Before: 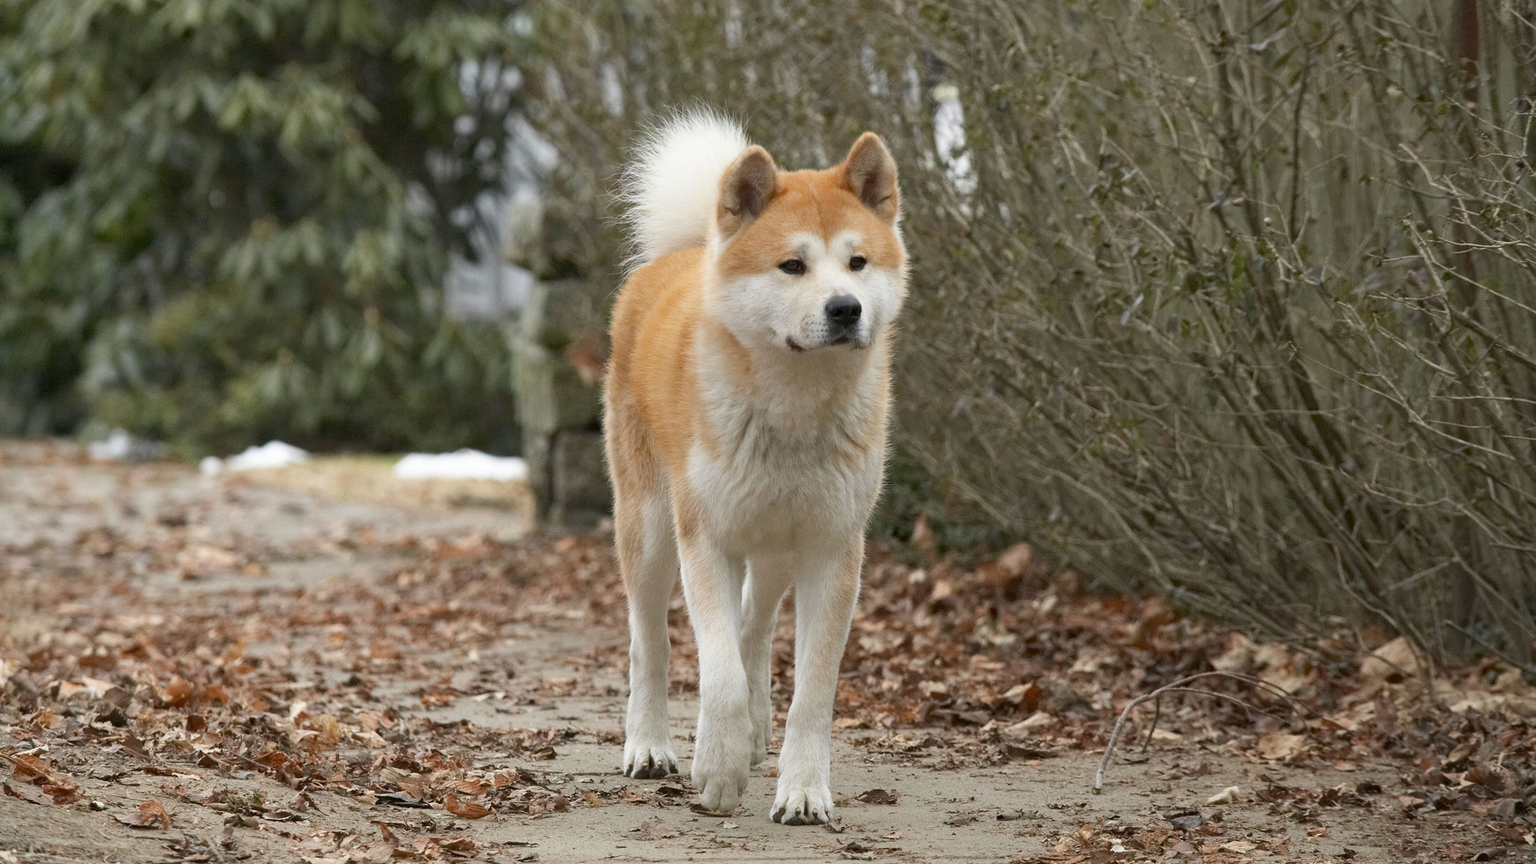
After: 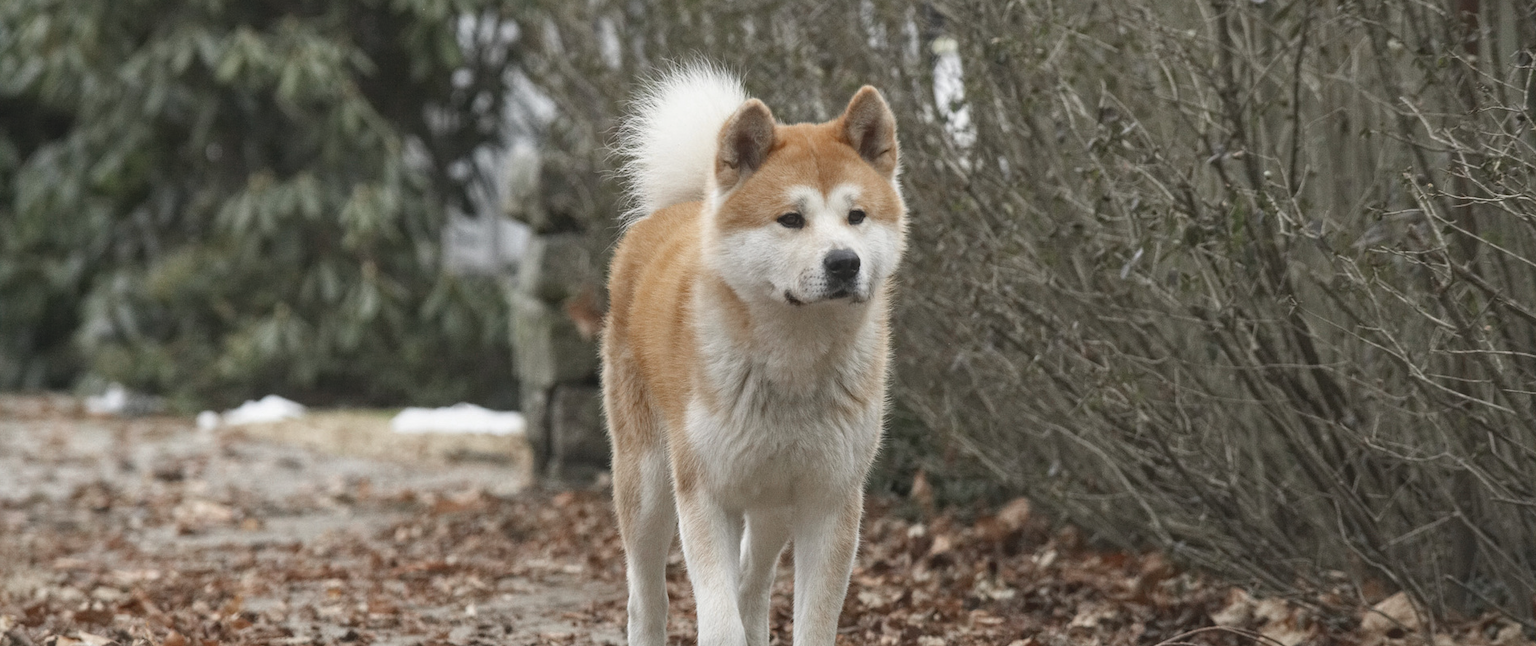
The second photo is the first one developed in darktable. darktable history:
exposure: black level correction -0.015, exposure -0.134 EV, compensate highlight preservation false
color zones: curves: ch0 [(0, 0.5) (0.125, 0.4) (0.25, 0.5) (0.375, 0.4) (0.5, 0.4) (0.625, 0.6) (0.75, 0.6) (0.875, 0.5)]; ch1 [(0, 0.35) (0.125, 0.45) (0.25, 0.35) (0.375, 0.35) (0.5, 0.35) (0.625, 0.35) (0.75, 0.45) (0.875, 0.35)]; ch2 [(0, 0.6) (0.125, 0.5) (0.25, 0.5) (0.375, 0.6) (0.5, 0.6) (0.625, 0.5) (0.75, 0.5) (0.875, 0.5)]
crop: left 0.292%, top 5.513%, bottom 19.784%
local contrast: on, module defaults
